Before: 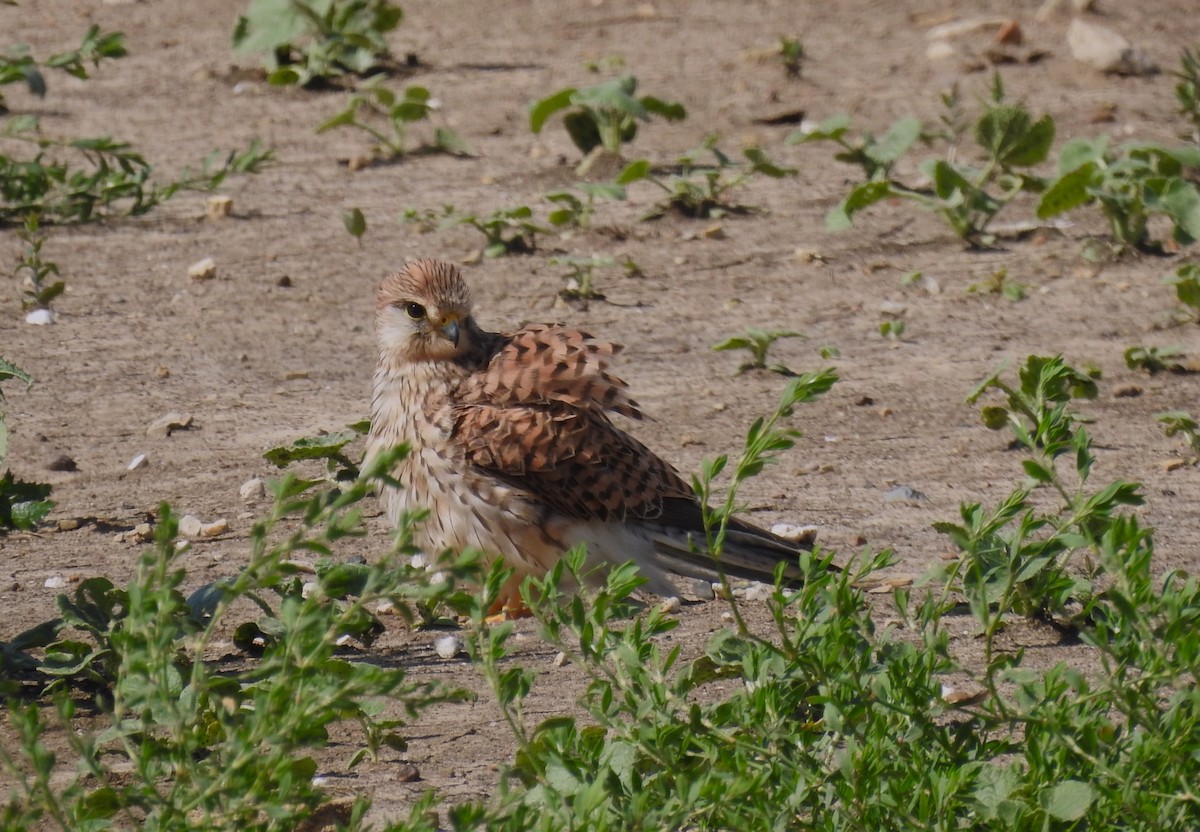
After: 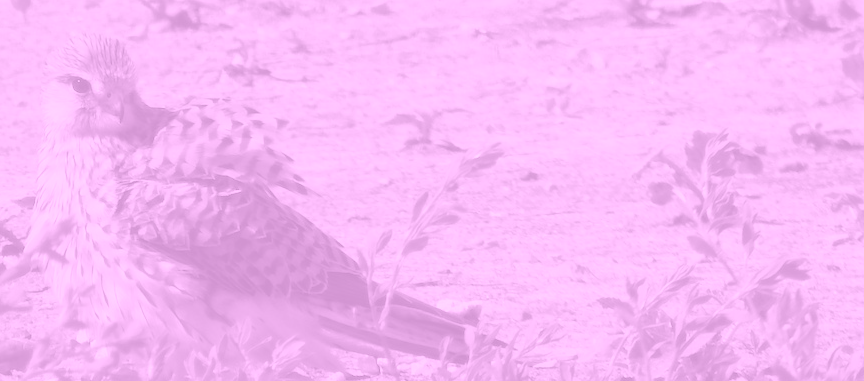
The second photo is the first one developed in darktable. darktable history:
crop and rotate: left 27.938%, top 27.046%, bottom 27.046%
colorize: hue 331.2°, saturation 69%, source mix 30.28%, lightness 69.02%, version 1
